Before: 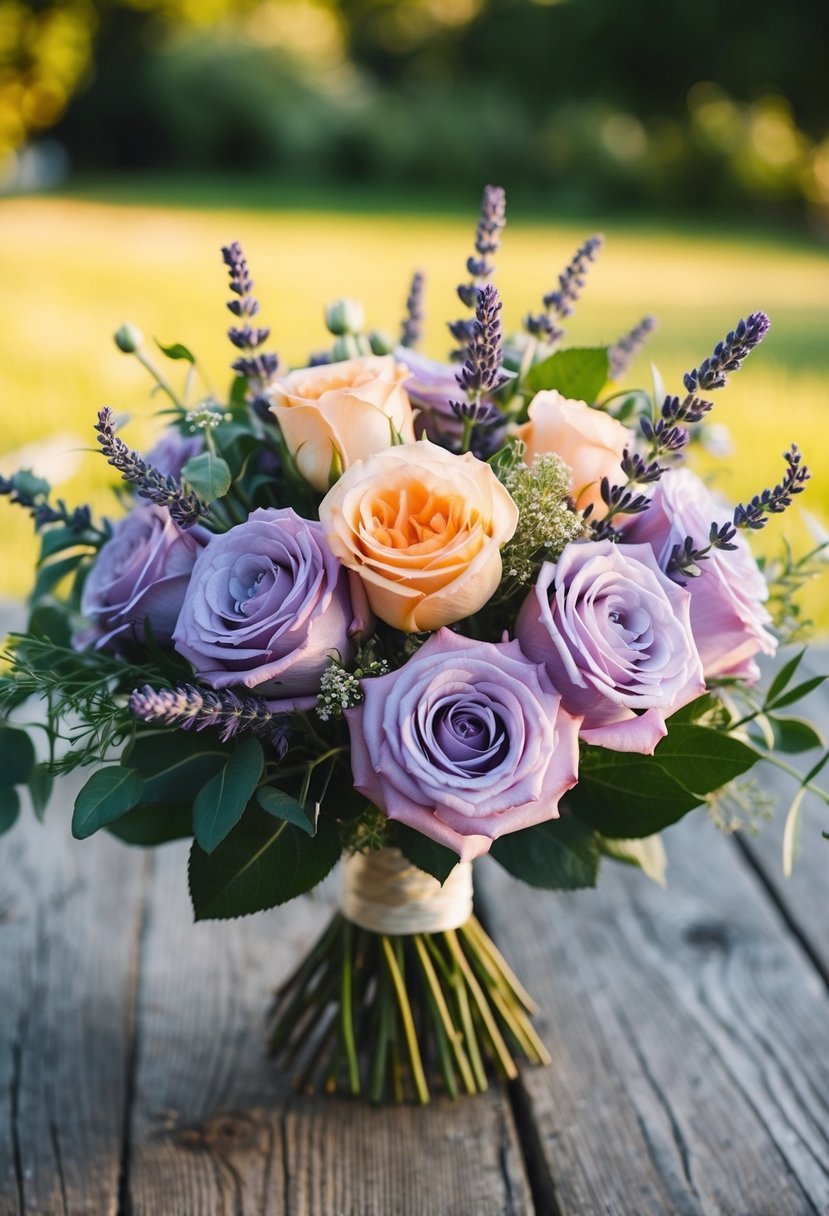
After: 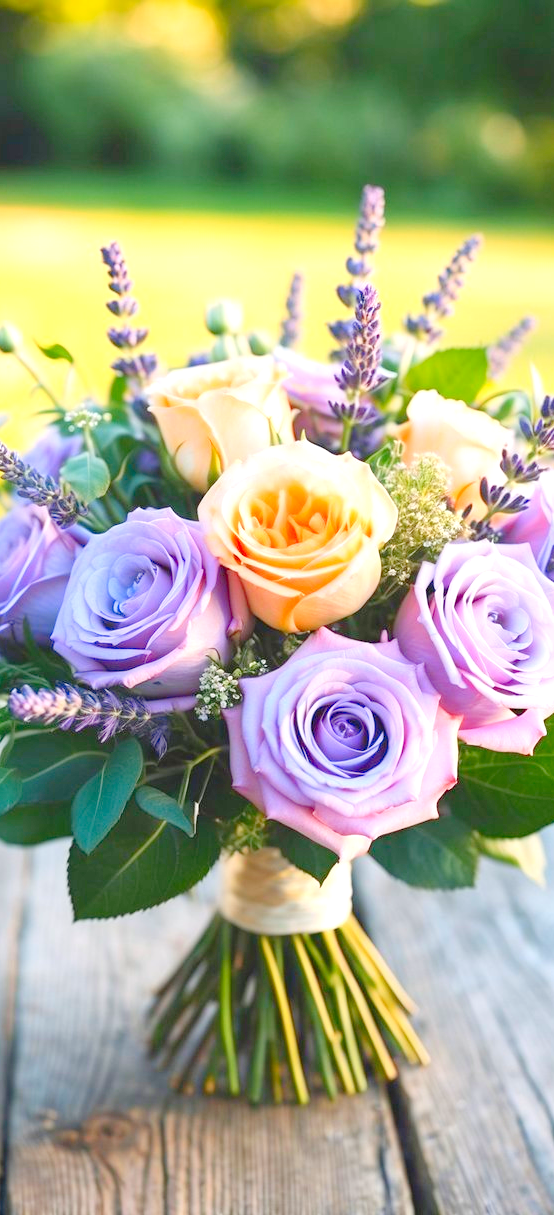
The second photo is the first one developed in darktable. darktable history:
crop and rotate: left 14.821%, right 18.274%
levels: levels [0.008, 0.318, 0.836]
